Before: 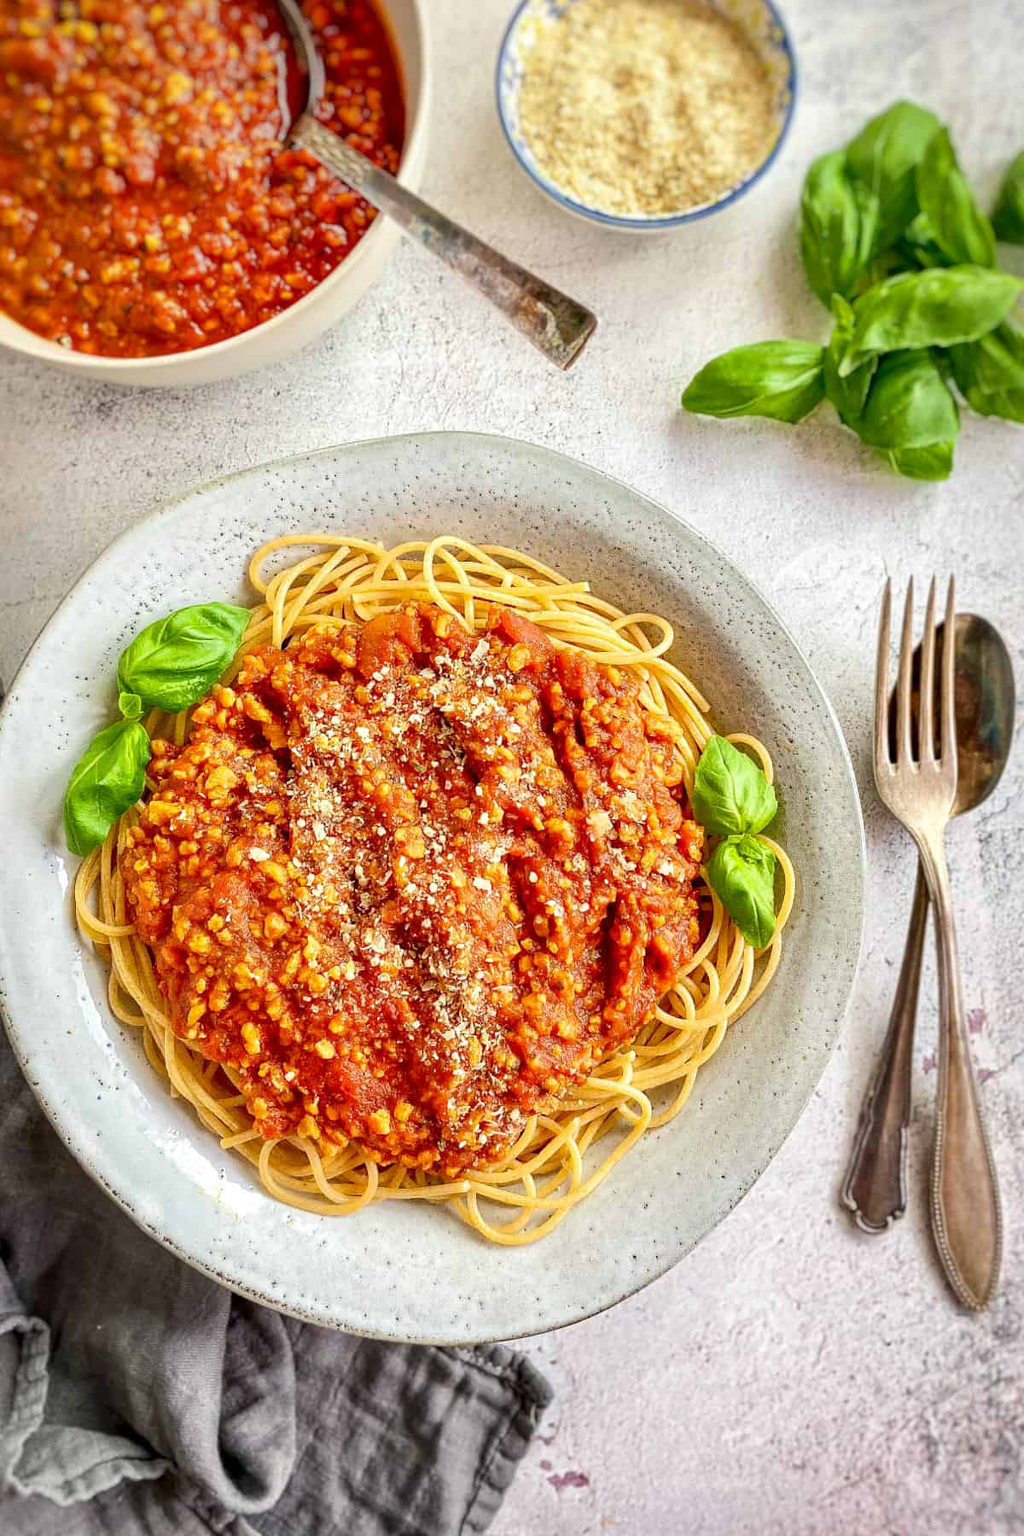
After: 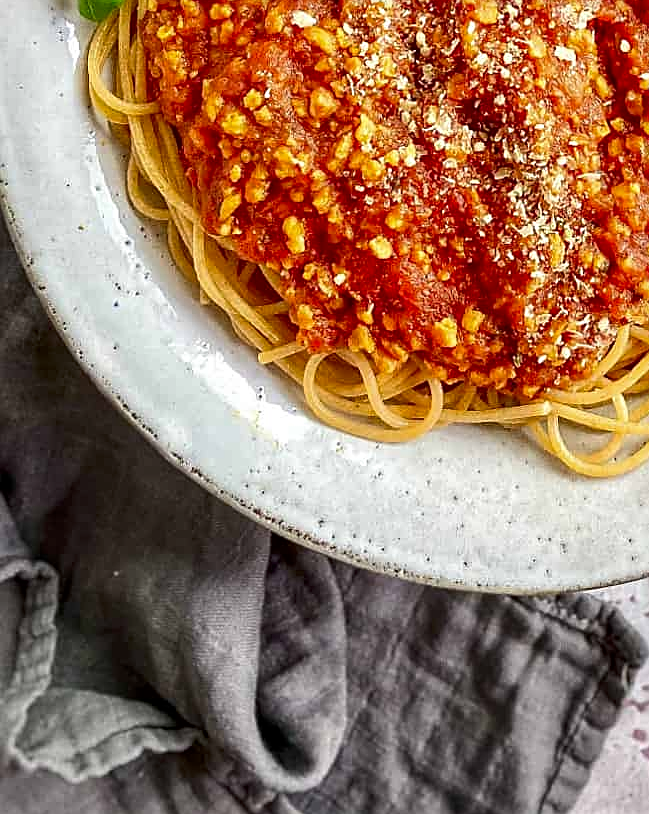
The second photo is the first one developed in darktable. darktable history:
crop and rotate: top 54.596%, right 45.902%, bottom 0.175%
local contrast: mode bilateral grid, contrast 21, coarseness 49, detail 101%, midtone range 0.2
sharpen: on, module defaults
contrast brightness saturation: brightness -0.098
